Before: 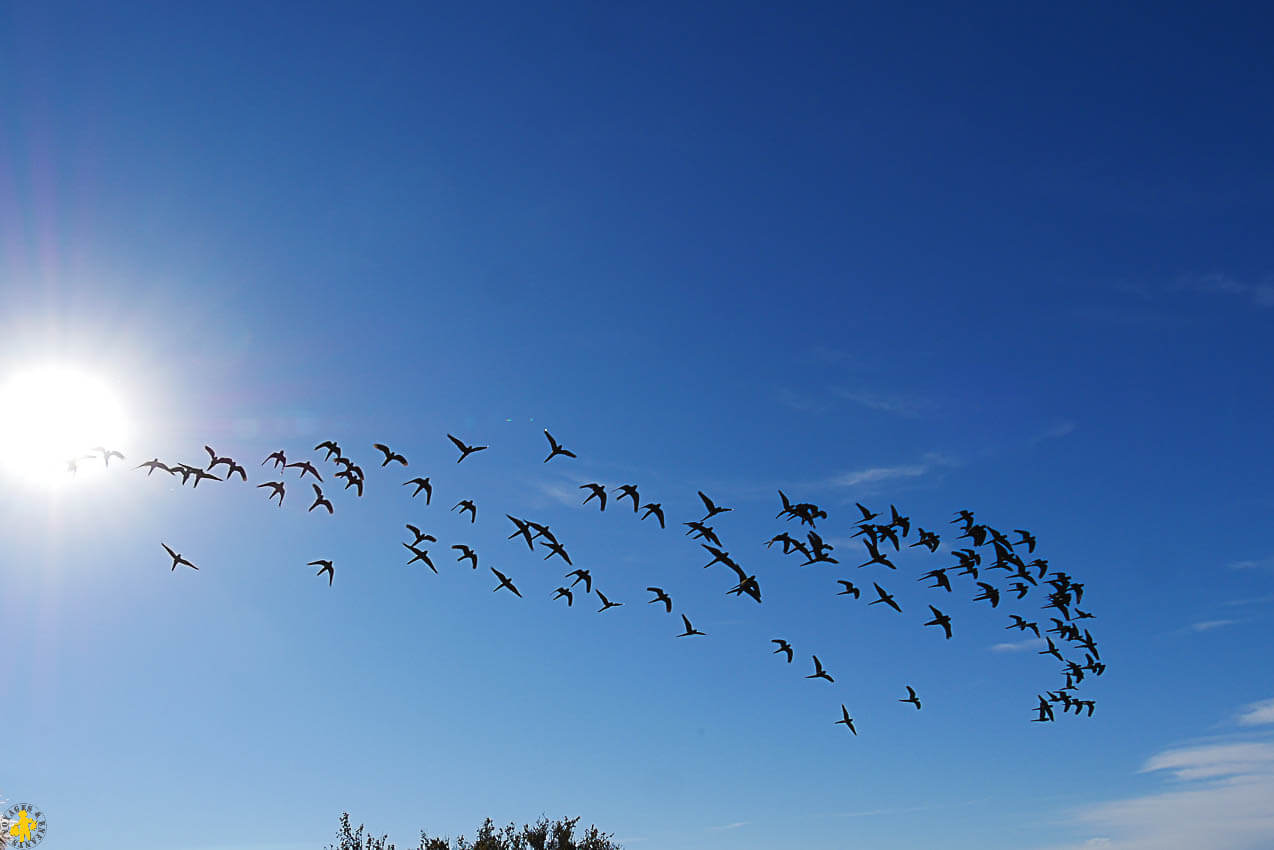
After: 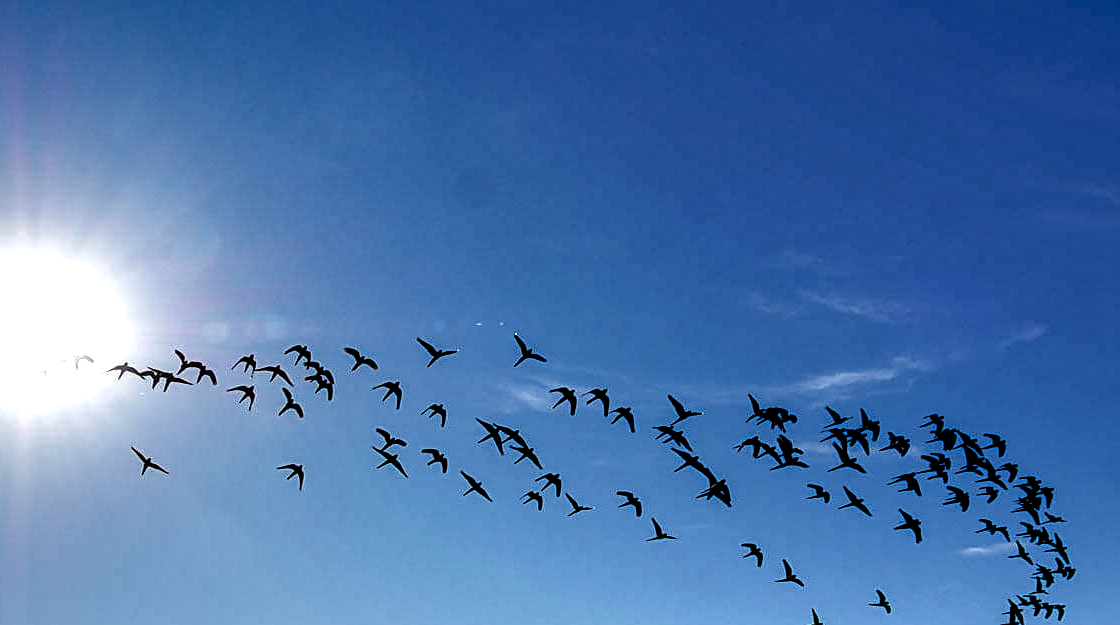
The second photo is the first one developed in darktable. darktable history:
local contrast: shadows 185%, detail 225%
crop and rotate: left 2.425%, top 11.305%, right 9.6%, bottom 15.08%
shadows and highlights: on, module defaults
